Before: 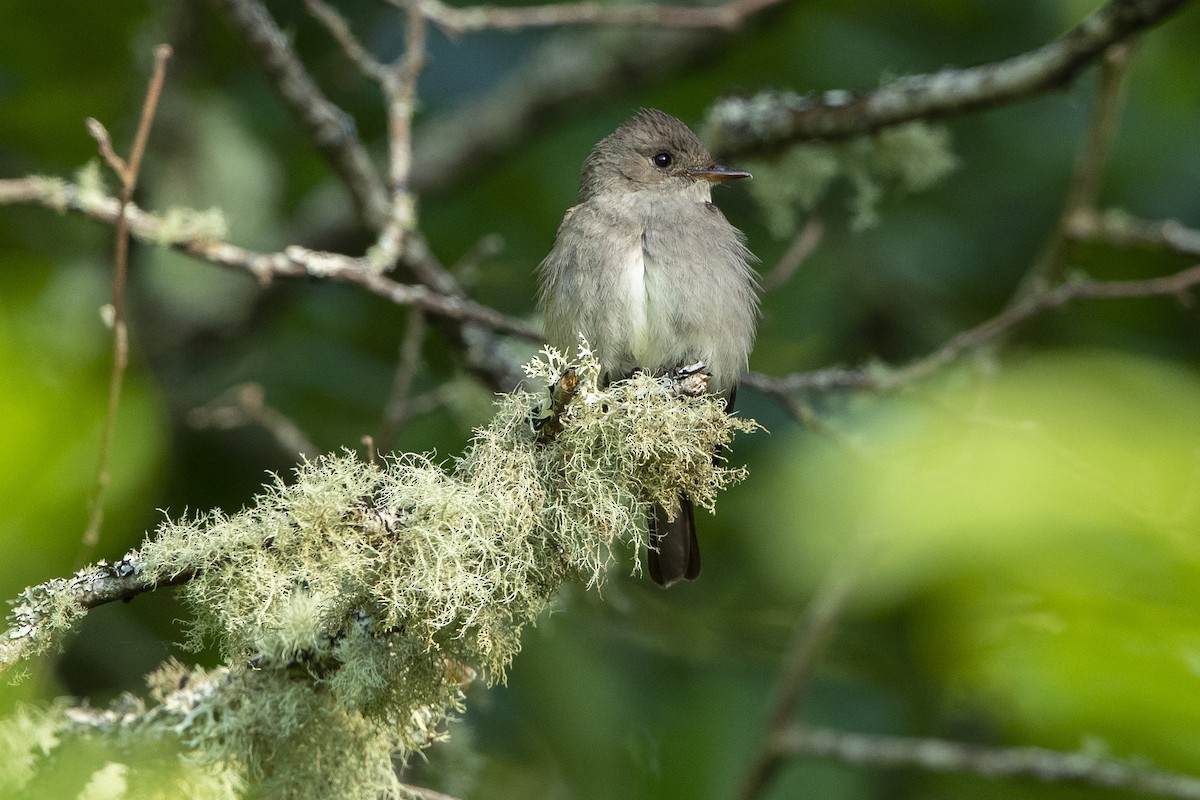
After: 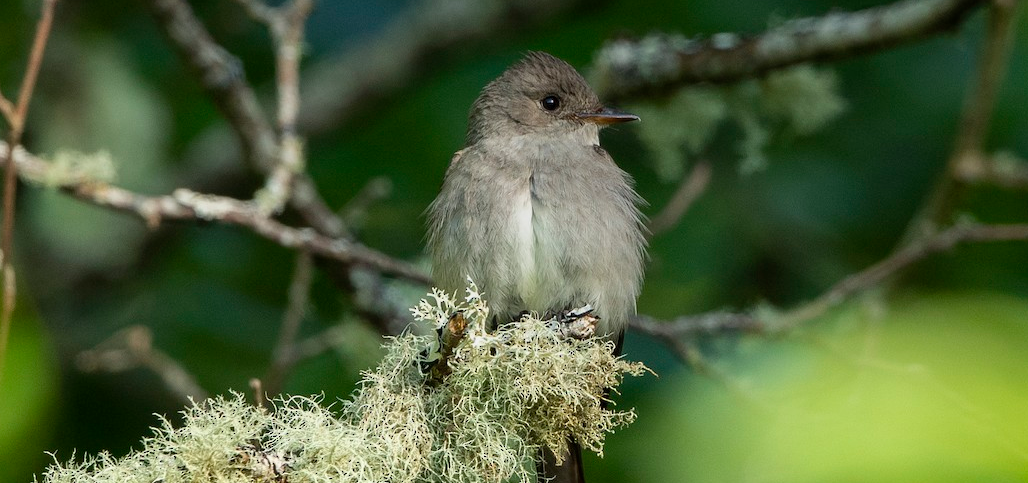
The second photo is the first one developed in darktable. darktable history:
graduated density: on, module defaults
crop and rotate: left 9.345%, top 7.22%, right 4.982%, bottom 32.331%
